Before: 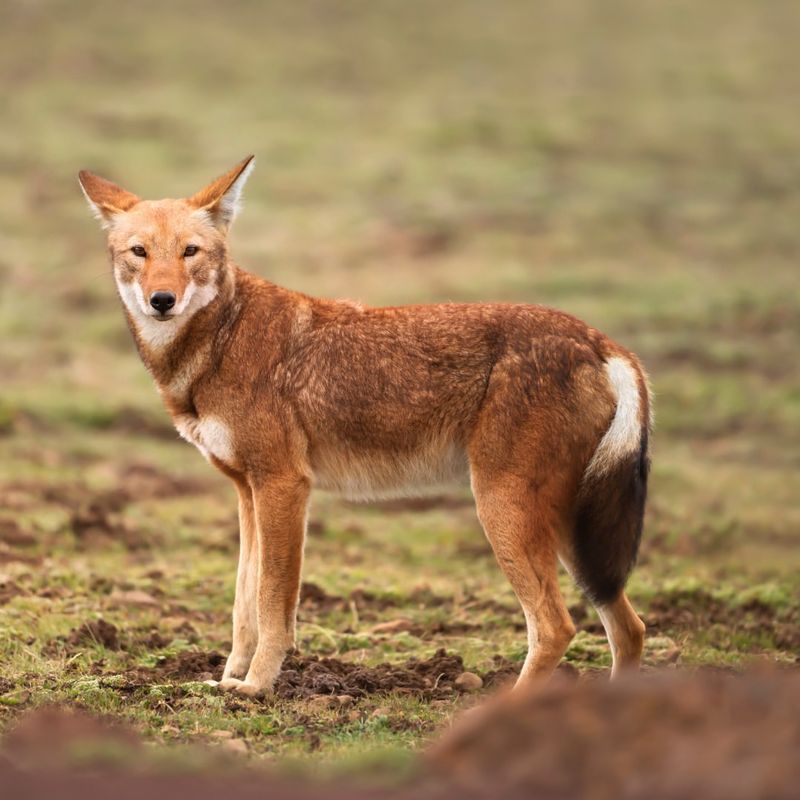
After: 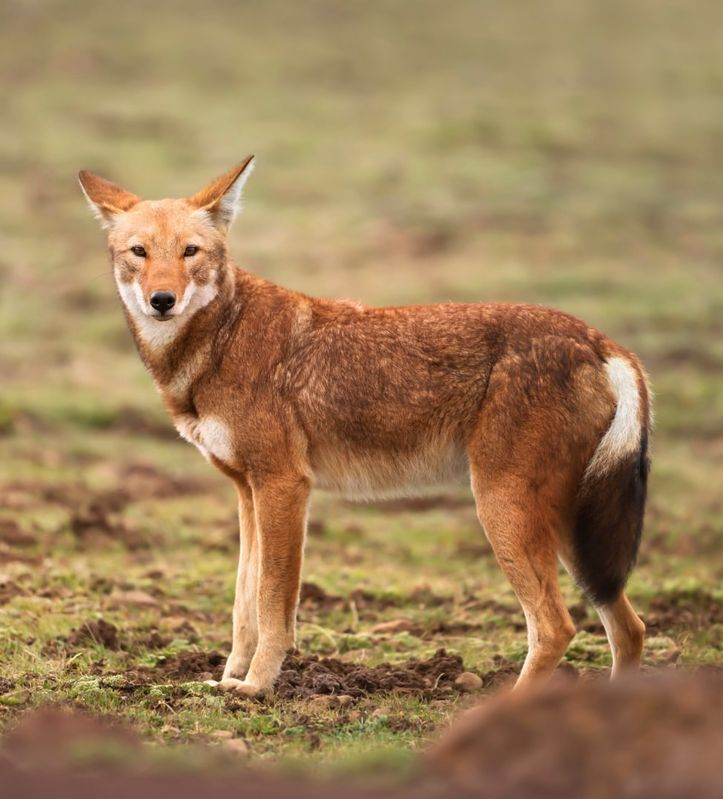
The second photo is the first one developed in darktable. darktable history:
white balance: emerald 1
crop: right 9.509%, bottom 0.031%
